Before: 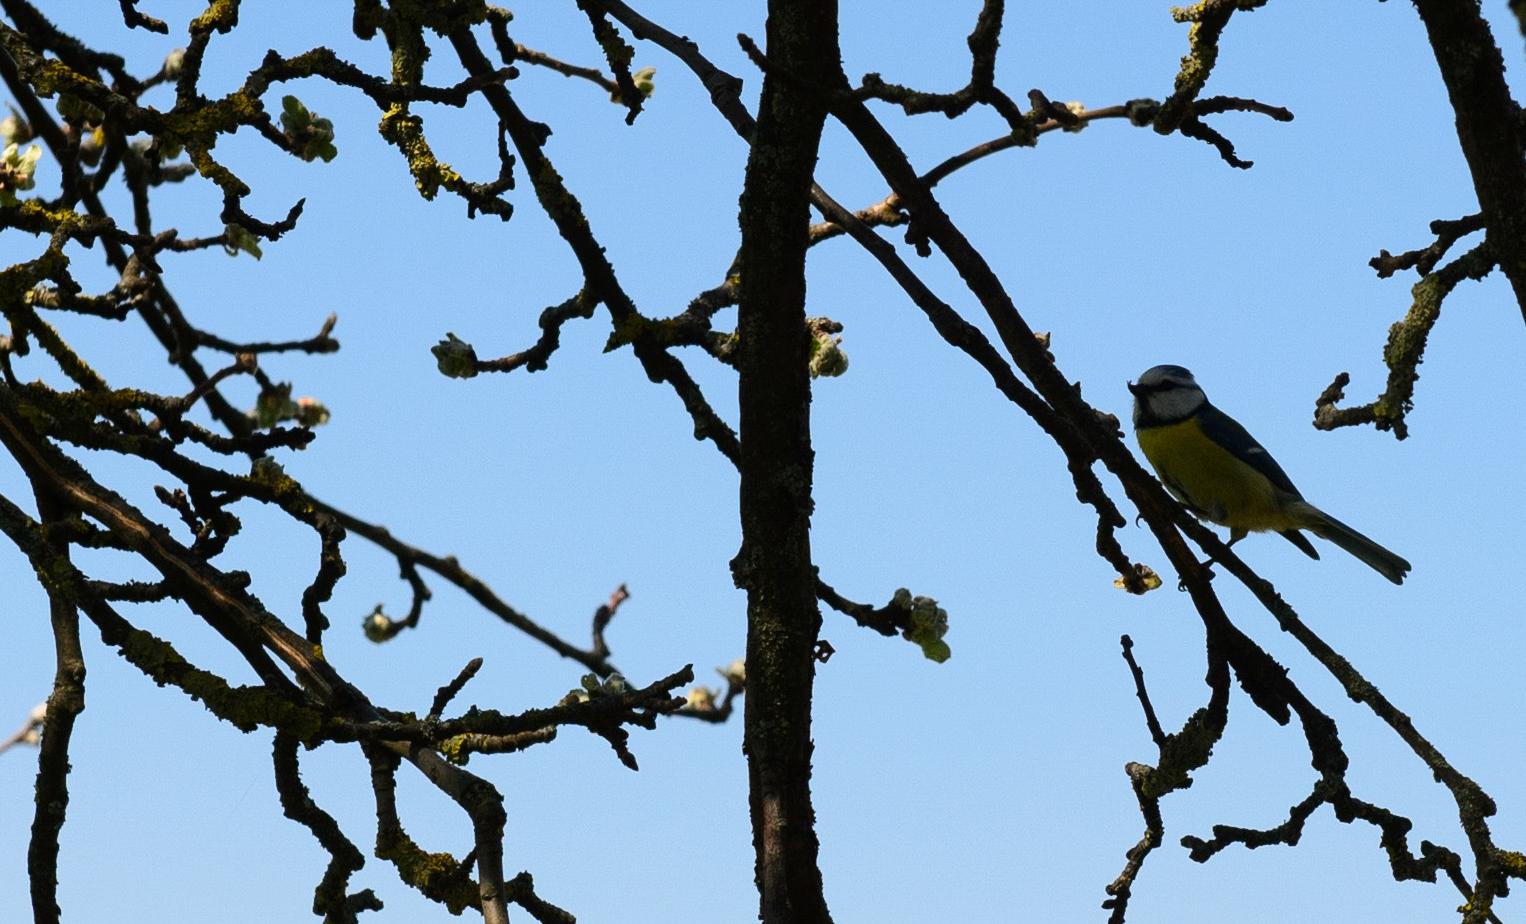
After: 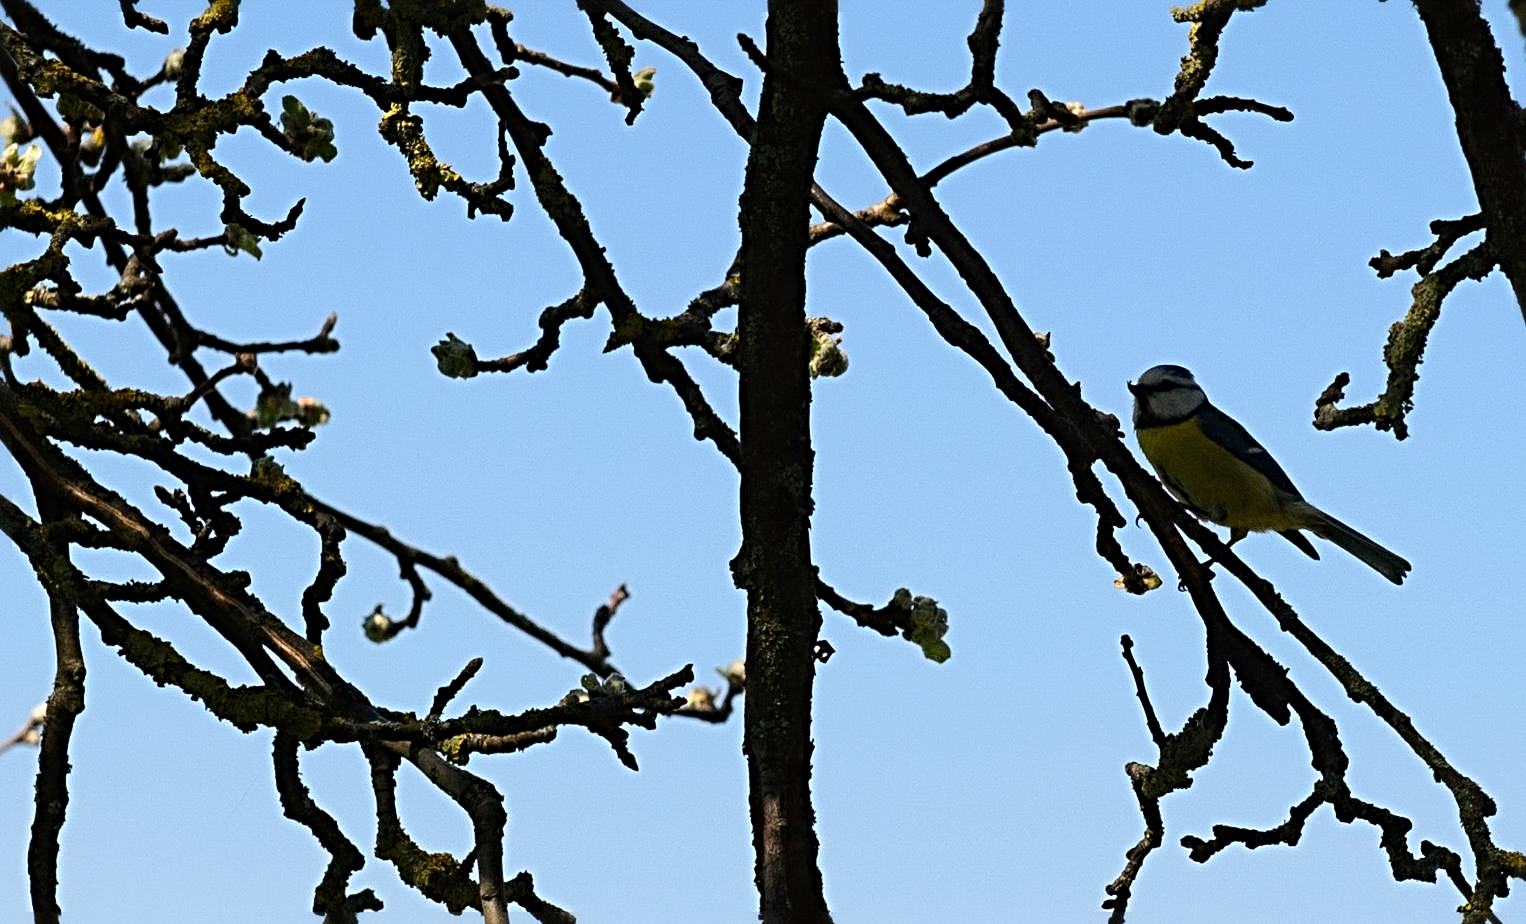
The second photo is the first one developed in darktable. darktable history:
sharpen: radius 4.899
